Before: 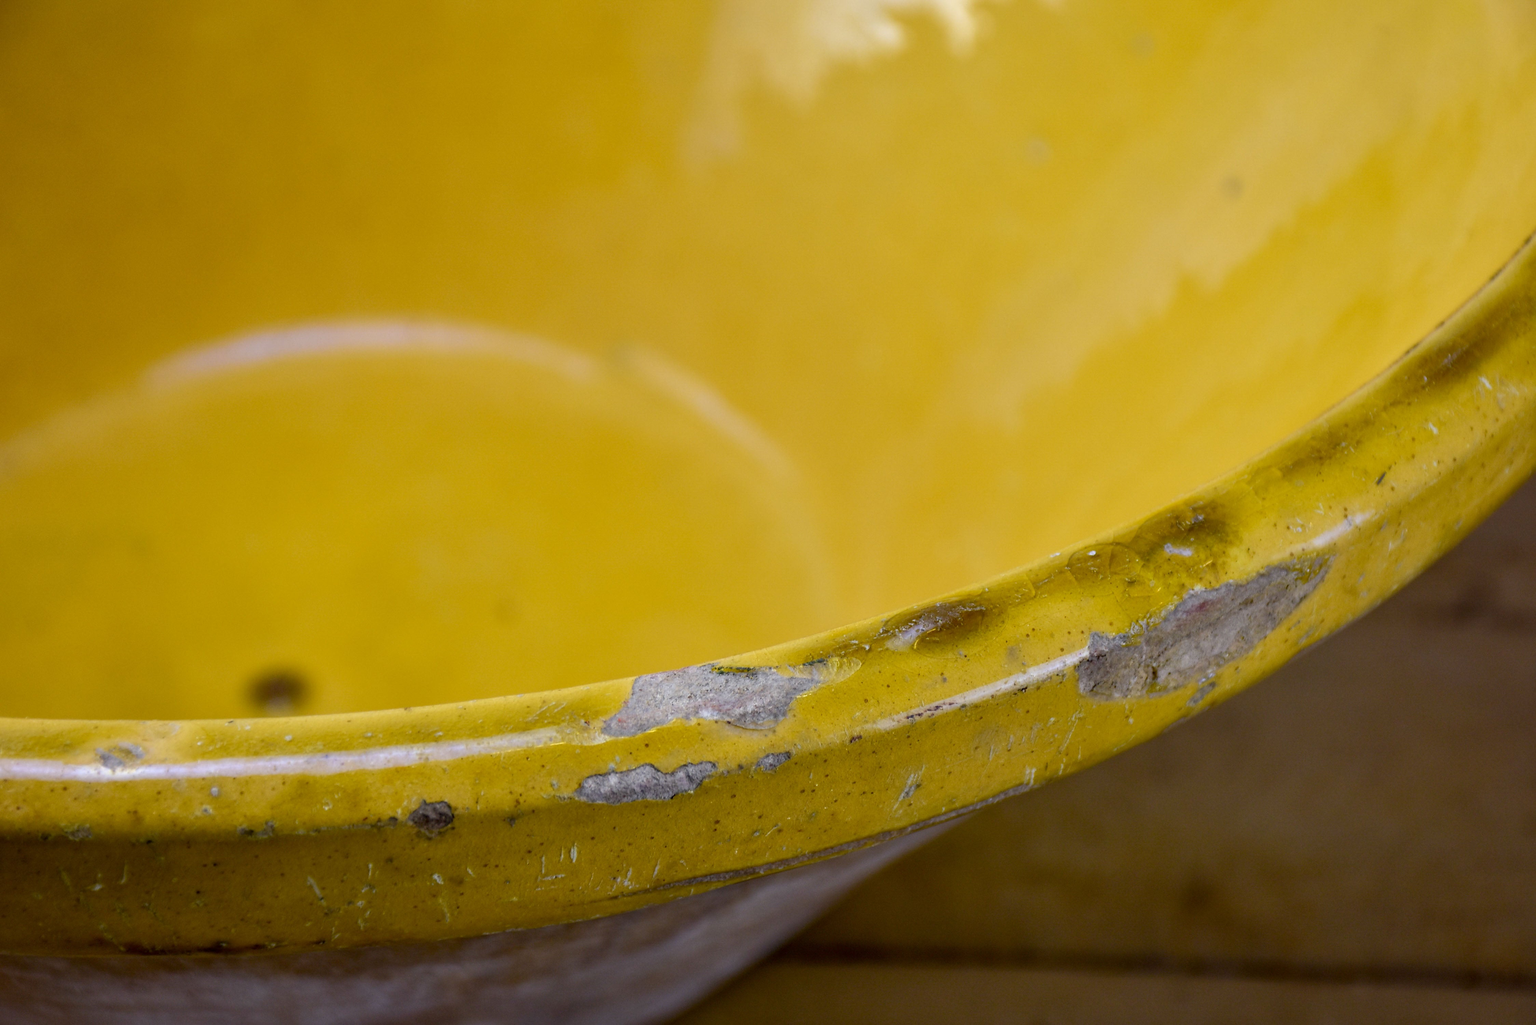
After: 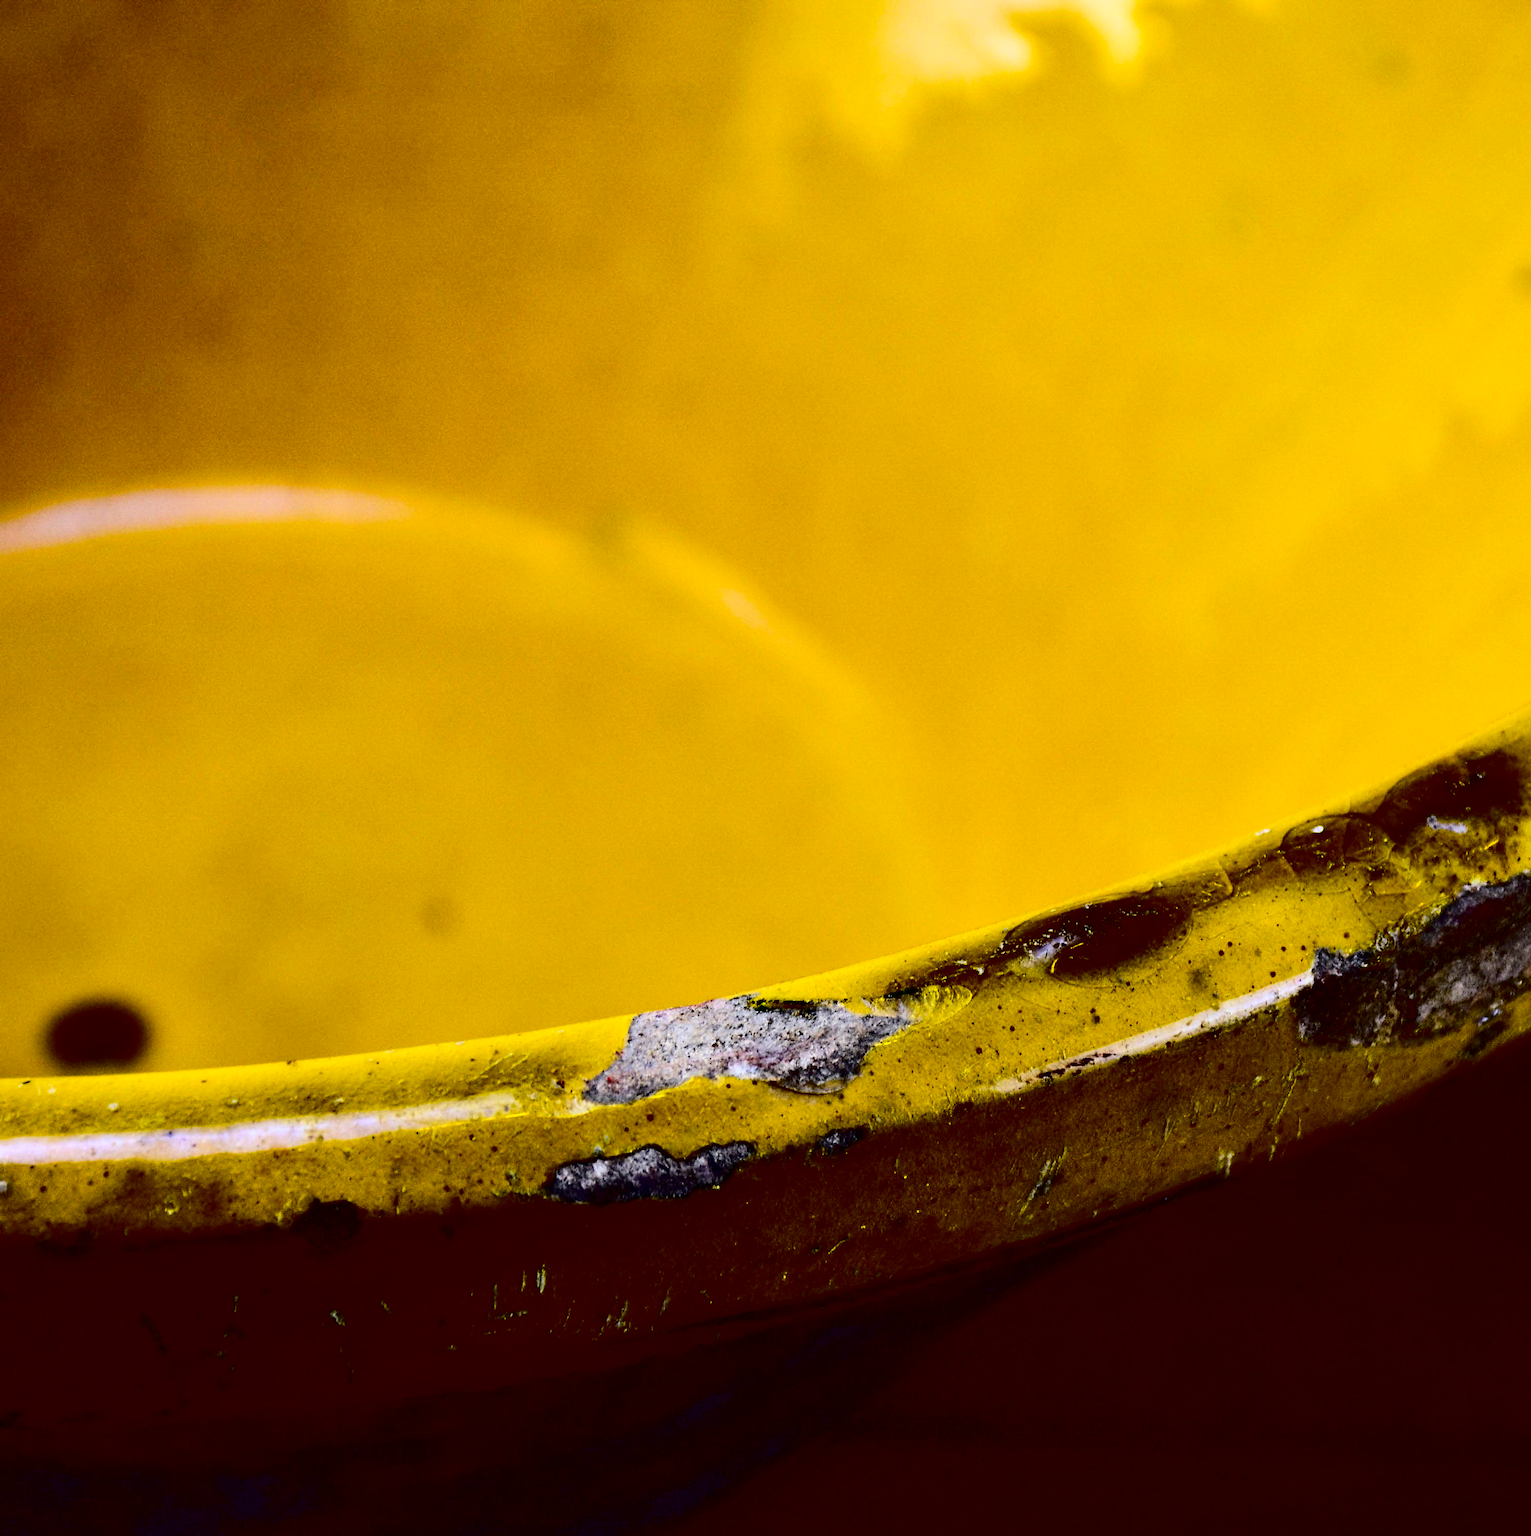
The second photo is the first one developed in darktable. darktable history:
crop and rotate: left 13.899%, right 19.593%
contrast brightness saturation: contrast 0.757, brightness -0.998, saturation 0.992
